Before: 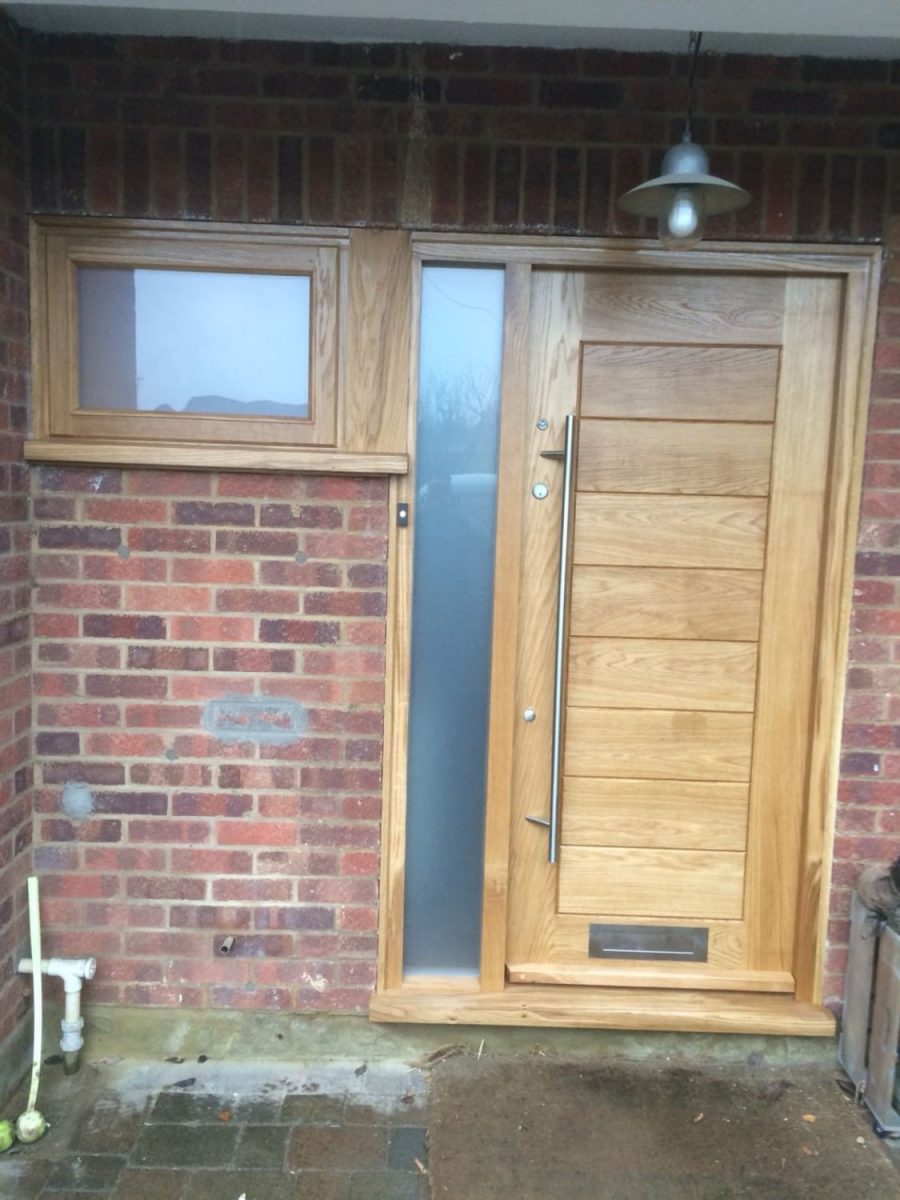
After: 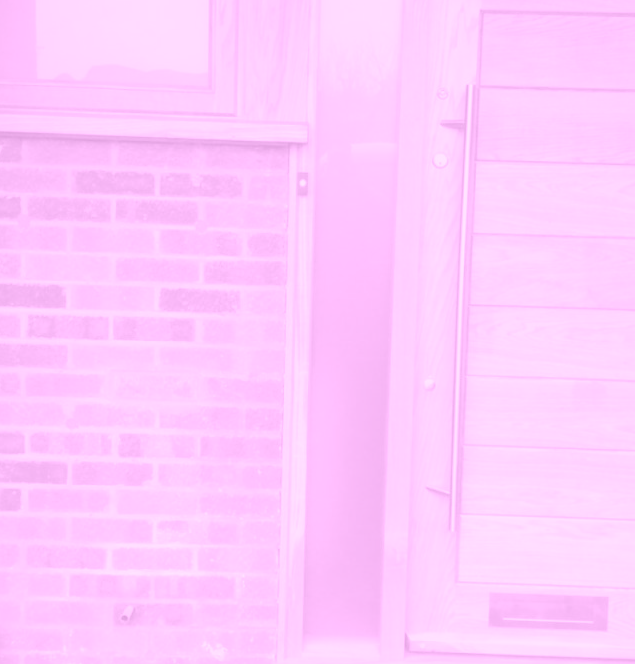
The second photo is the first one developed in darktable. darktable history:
crop: left 11.123%, top 27.61%, right 18.3%, bottom 17.034%
colorize: hue 331.2°, saturation 75%, source mix 30.28%, lightness 70.52%, version 1
